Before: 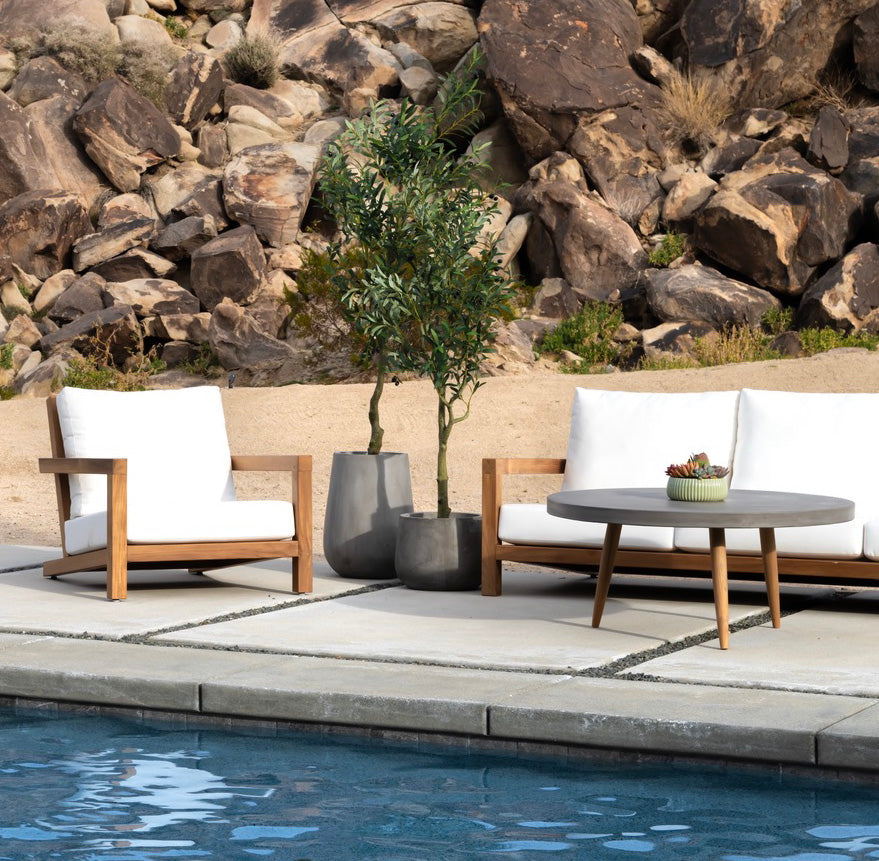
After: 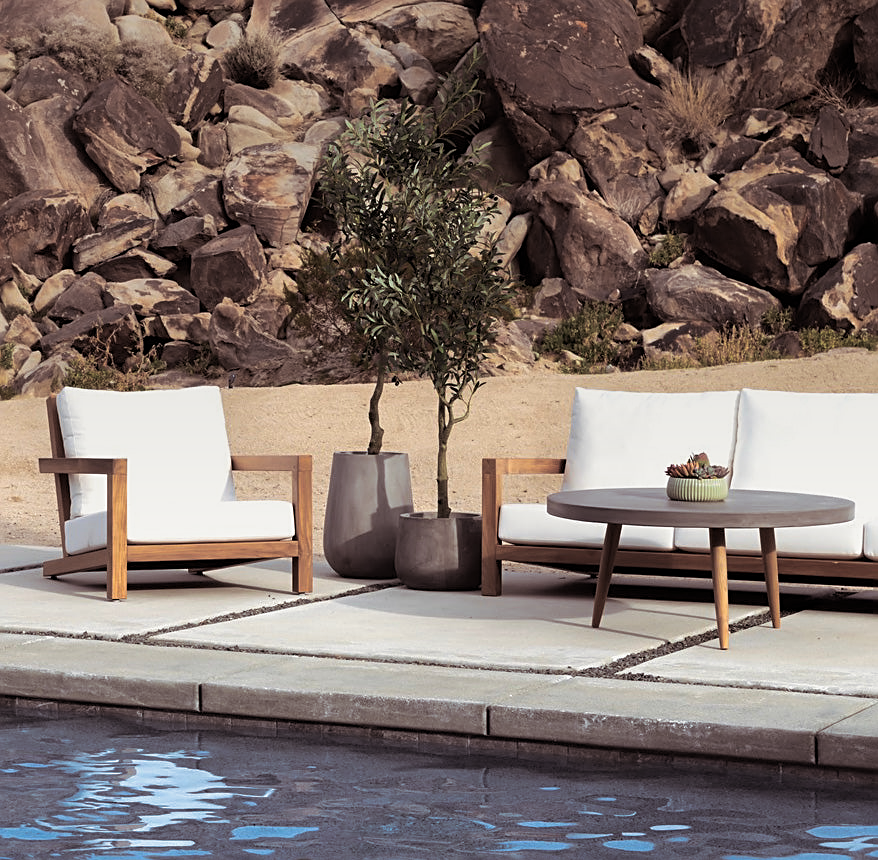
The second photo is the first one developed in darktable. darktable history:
graduated density: on, module defaults
sharpen: on, module defaults
split-toning: shadows › saturation 0.24, highlights › hue 54°, highlights › saturation 0.24
